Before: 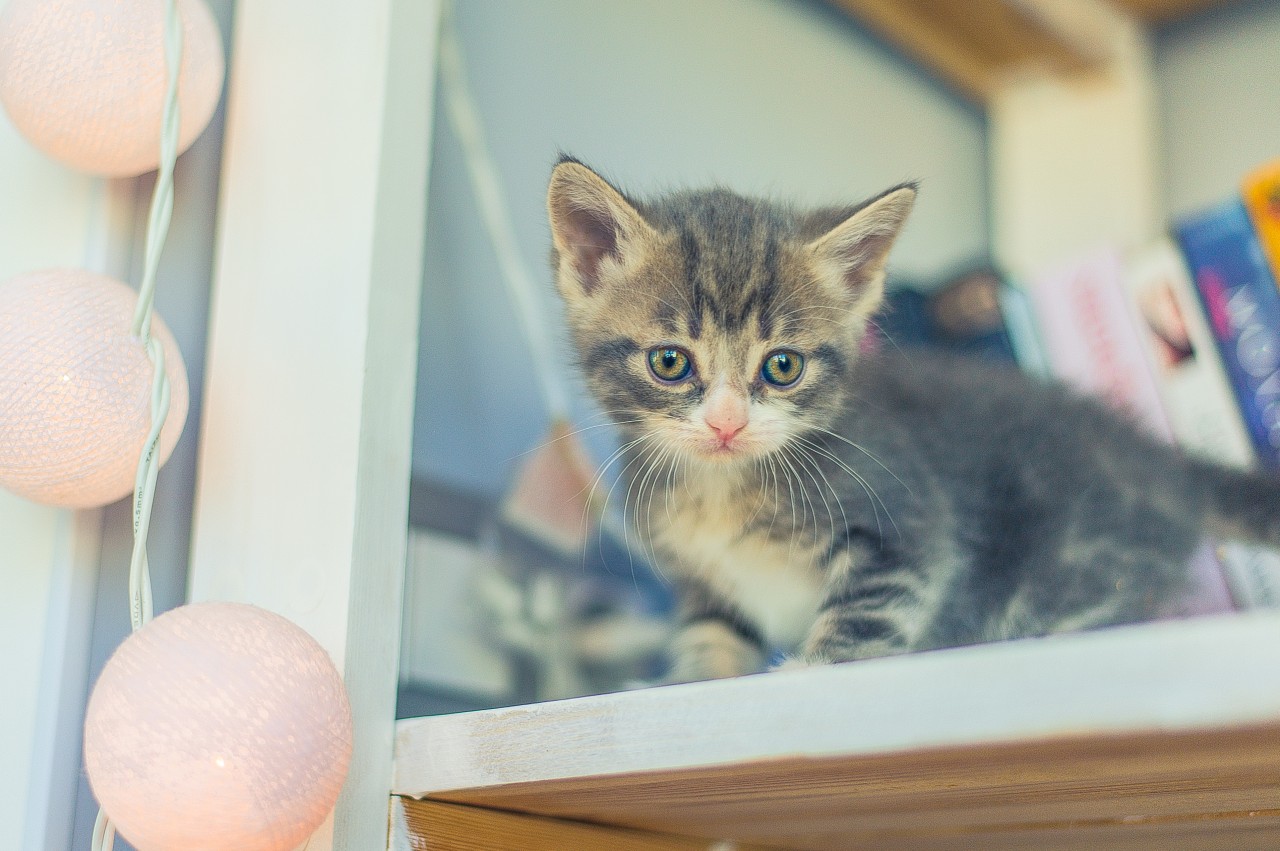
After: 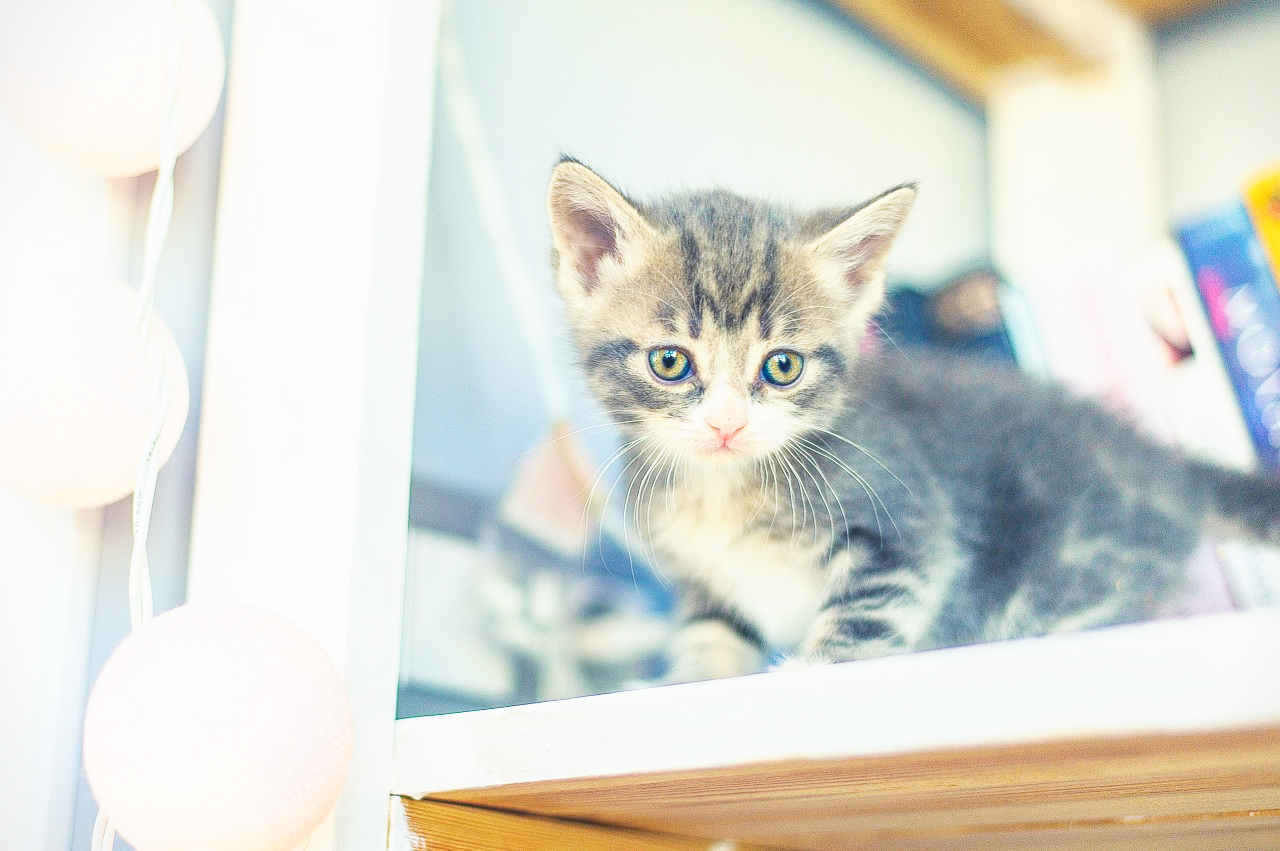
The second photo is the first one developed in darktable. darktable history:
base curve: curves: ch0 [(0, 0) (0.007, 0.004) (0.027, 0.03) (0.046, 0.07) (0.207, 0.54) (0.442, 0.872) (0.673, 0.972) (1, 1)], preserve colors none
vignetting: fall-off start 99.92%, brightness -0.307, saturation -0.064
exposure: black level correction -0.015, exposure -0.132 EV, compensate highlight preservation false
